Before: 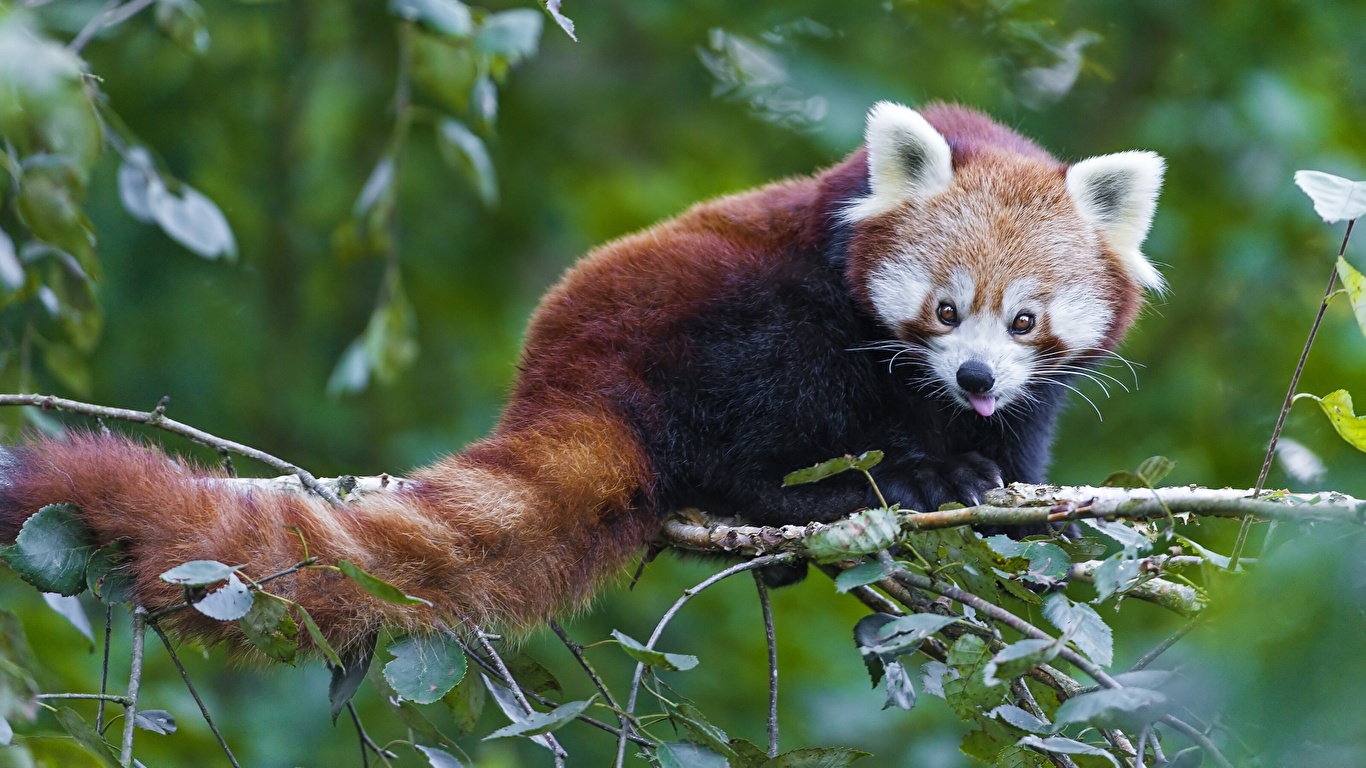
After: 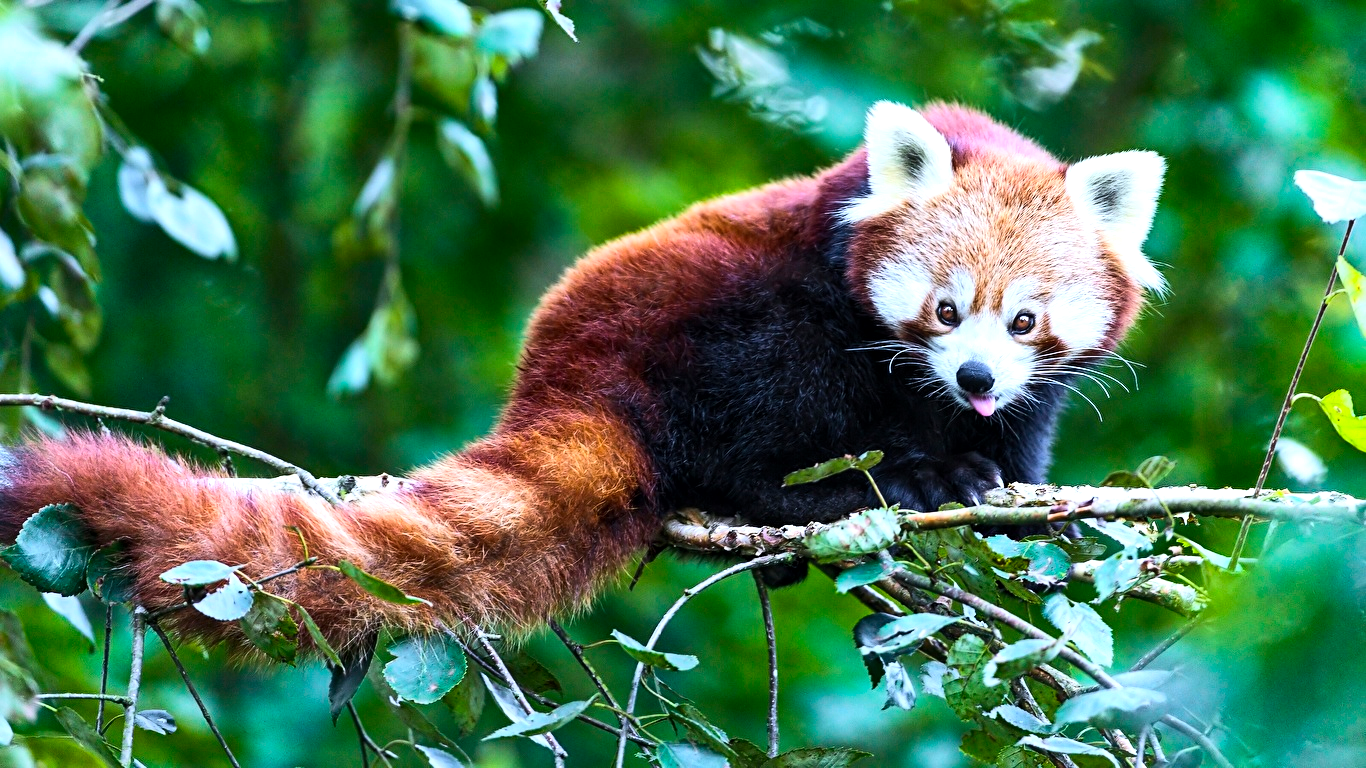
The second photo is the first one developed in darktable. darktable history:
white balance: red 0.982, blue 1.018
contrast brightness saturation: contrast 0.2, brightness 0.16, saturation 0.22
tone equalizer: -8 EV -0.75 EV, -7 EV -0.7 EV, -6 EV -0.6 EV, -5 EV -0.4 EV, -3 EV 0.4 EV, -2 EV 0.6 EV, -1 EV 0.7 EV, +0 EV 0.75 EV, edges refinement/feathering 500, mask exposure compensation -1.57 EV, preserve details no
local contrast: mode bilateral grid, contrast 20, coarseness 50, detail 132%, midtone range 0.2
